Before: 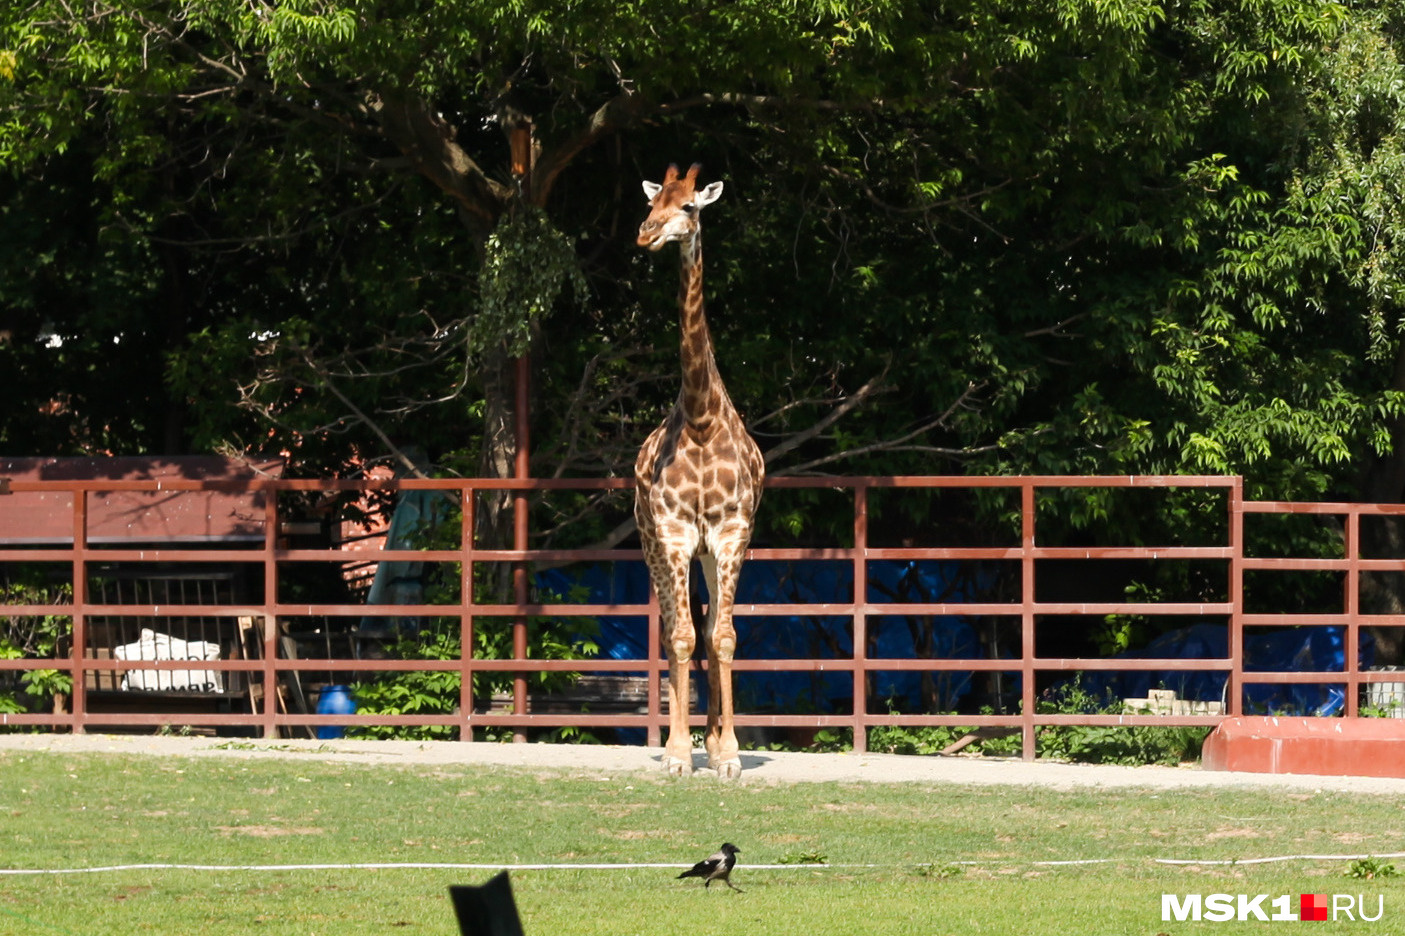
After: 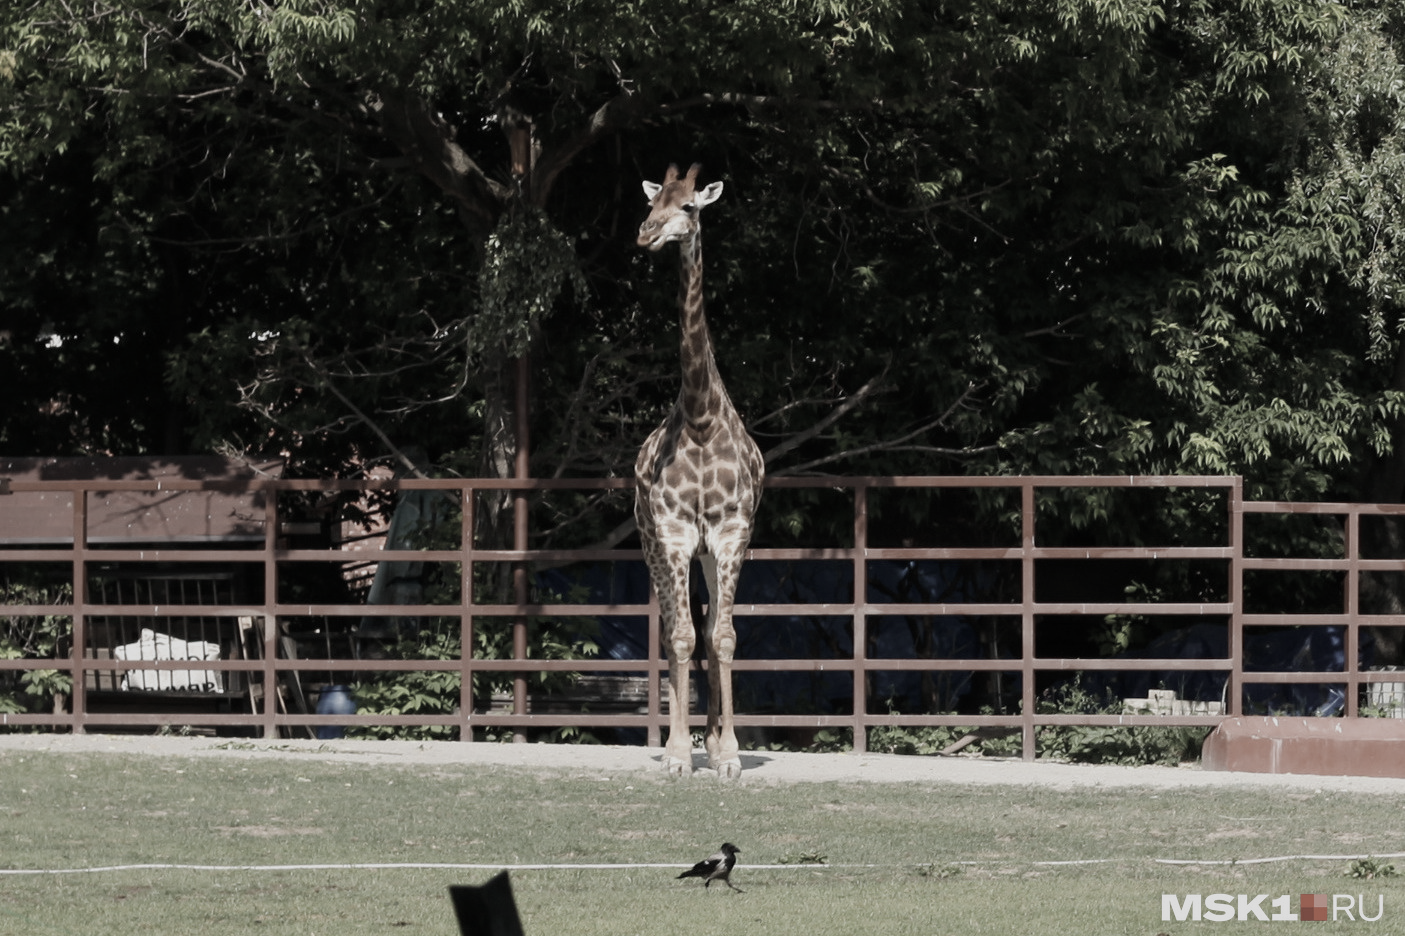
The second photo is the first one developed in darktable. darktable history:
color correction: saturation 0.3
exposure: exposure -0.462 EV, compensate highlight preservation false
